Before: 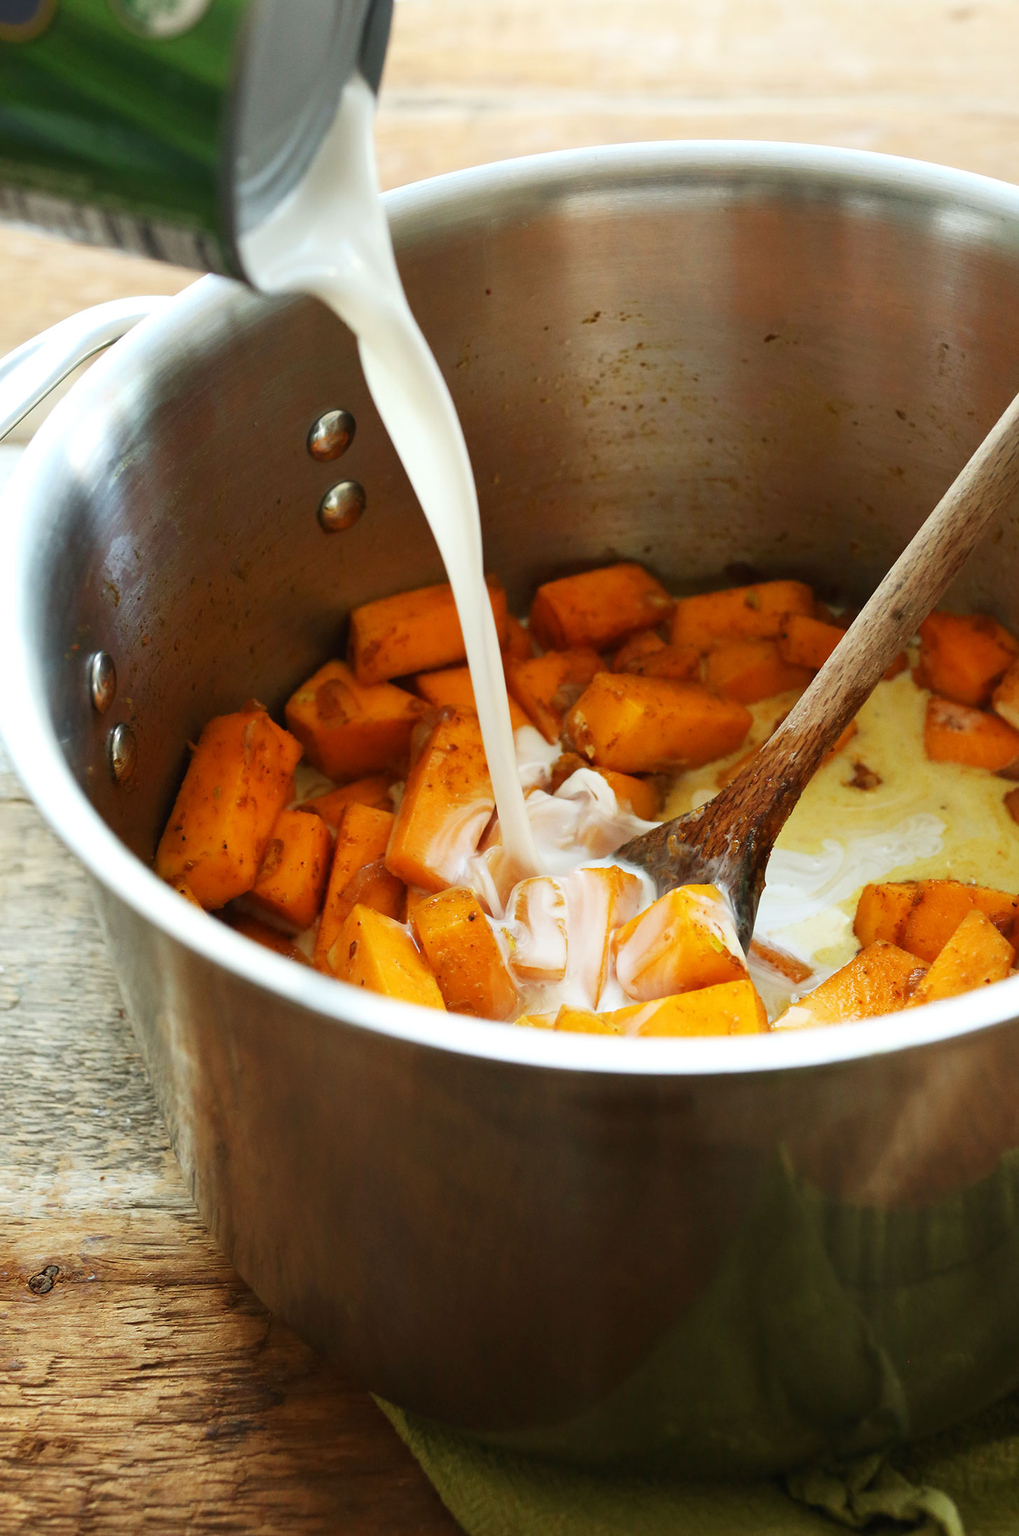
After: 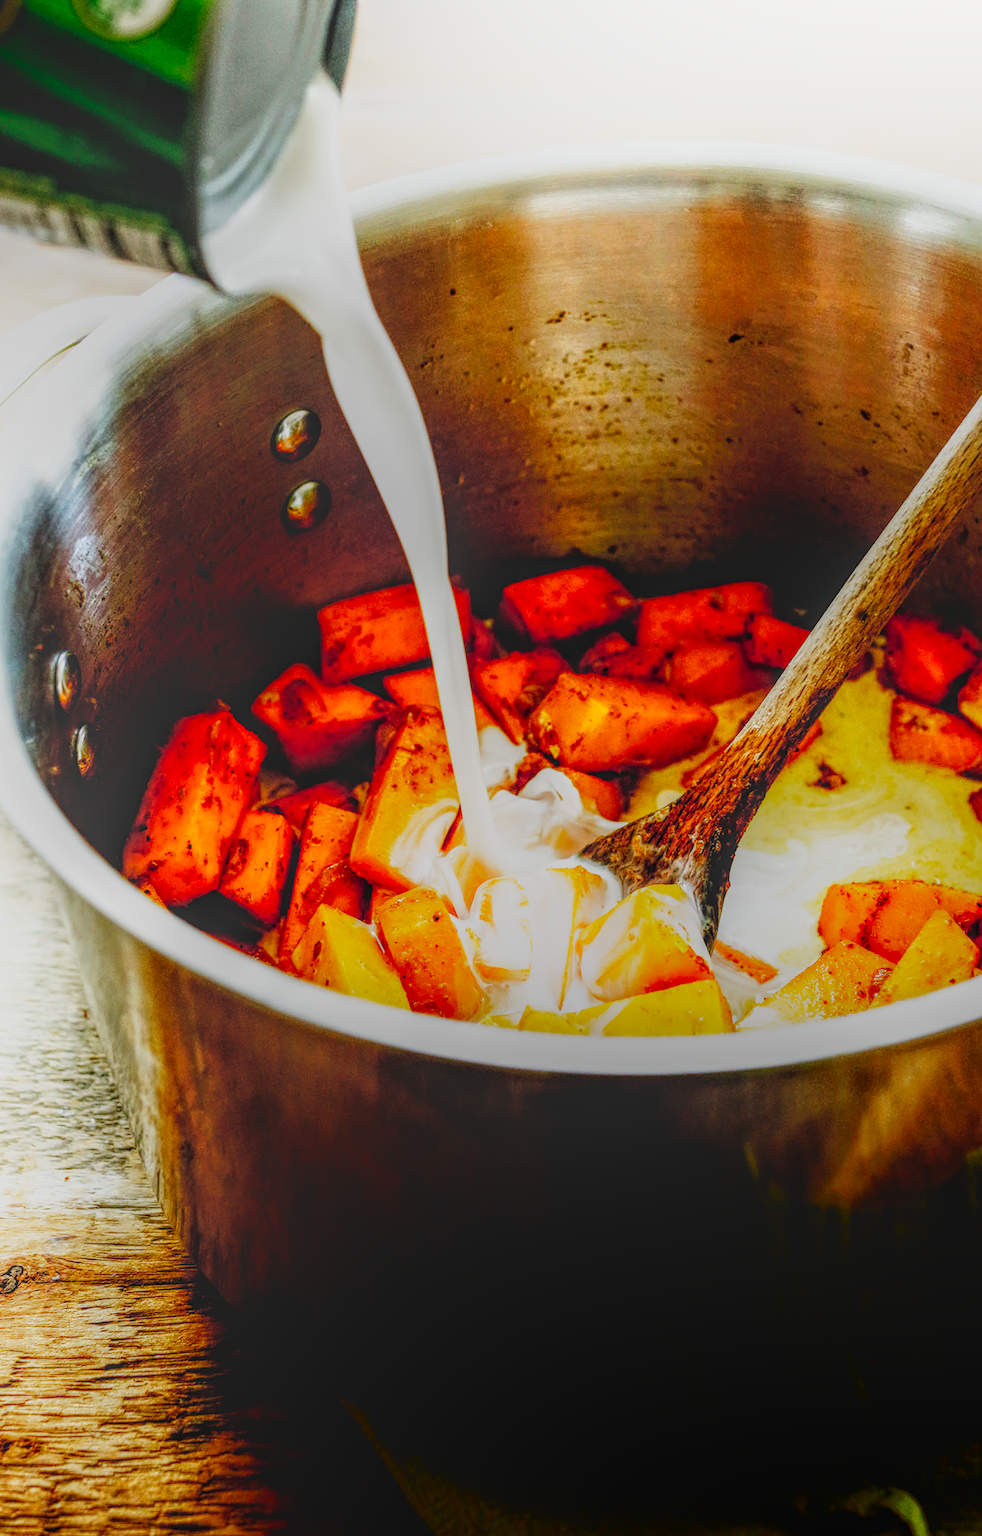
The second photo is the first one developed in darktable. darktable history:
crop and rotate: left 3.531%
shadows and highlights: shadows -55.56, highlights 85.12, soften with gaussian
tone curve: curves: ch0 [(0, 0.016) (0.11, 0.039) (0.259, 0.235) (0.383, 0.437) (0.499, 0.597) (0.733, 0.867) (0.843, 0.948) (1, 1)], preserve colors none
local contrast: highlights 20%, shadows 29%, detail 199%, midtone range 0.2
filmic rgb: black relative exposure -5.1 EV, white relative exposure 3.96 EV, hardness 2.9, contrast 1.299, preserve chrominance no, color science v5 (2021), contrast in shadows safe, contrast in highlights safe
